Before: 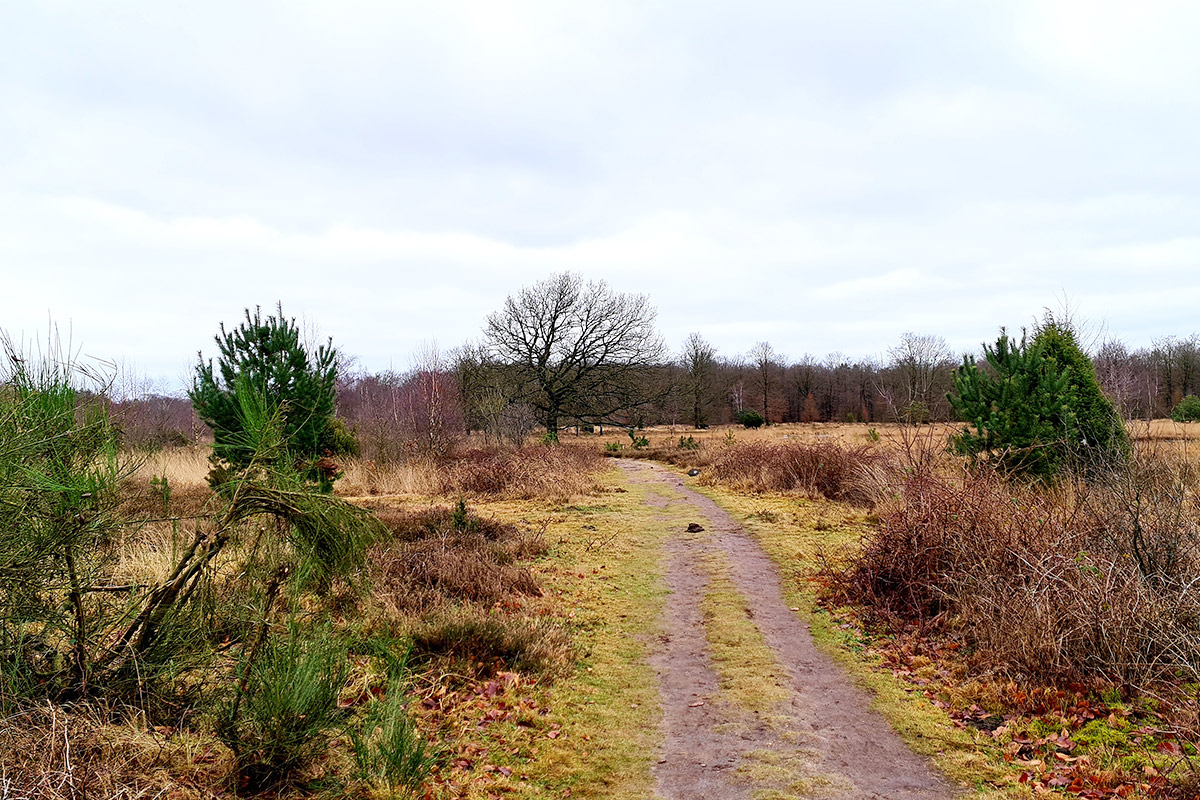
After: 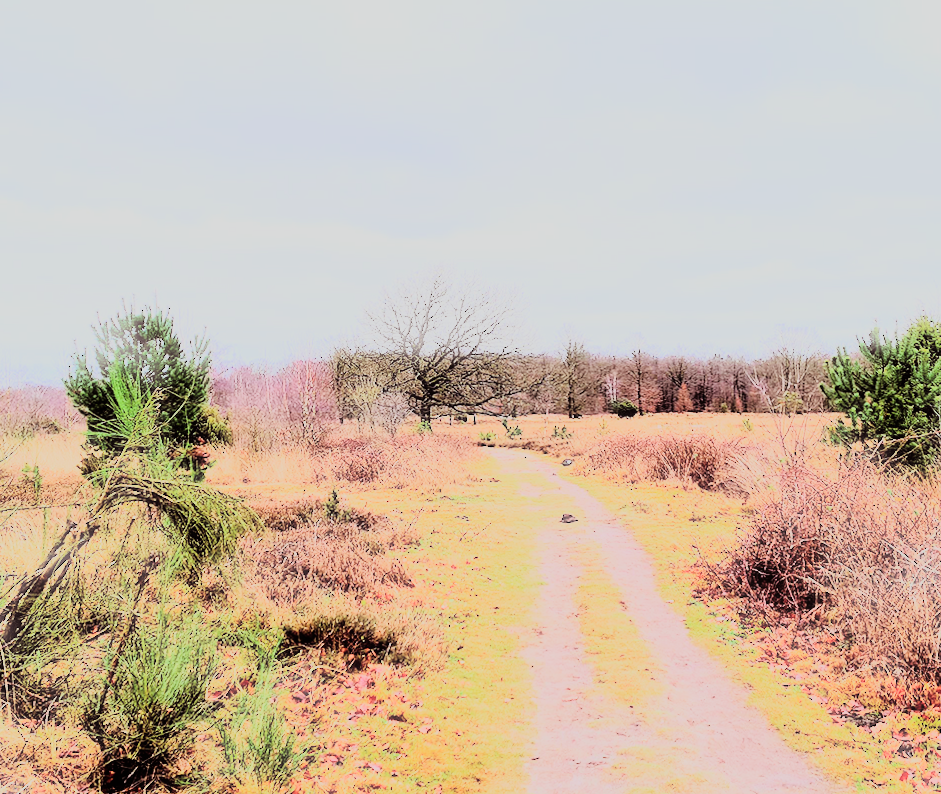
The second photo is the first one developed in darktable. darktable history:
crop and rotate: left 9.597%, right 10.195%
exposure: exposure 1.137 EV, compensate highlight preservation false
rgb levels: mode RGB, independent channels, levels [[0, 0.474, 1], [0, 0.5, 1], [0, 0.5, 1]]
rotate and perspective: rotation 0.226°, lens shift (vertical) -0.042, crop left 0.023, crop right 0.982, crop top 0.006, crop bottom 0.994
rgb curve: curves: ch0 [(0, 0) (0.21, 0.15) (0.24, 0.21) (0.5, 0.75) (0.75, 0.96) (0.89, 0.99) (1, 1)]; ch1 [(0, 0.02) (0.21, 0.13) (0.25, 0.2) (0.5, 0.67) (0.75, 0.9) (0.89, 0.97) (1, 1)]; ch2 [(0, 0.02) (0.21, 0.13) (0.25, 0.2) (0.5, 0.67) (0.75, 0.9) (0.89, 0.97) (1, 1)], compensate middle gray true
filmic rgb: black relative exposure -7.65 EV, white relative exposure 4.56 EV, hardness 3.61, contrast 1.05
haze removal: strength -0.1, adaptive false
